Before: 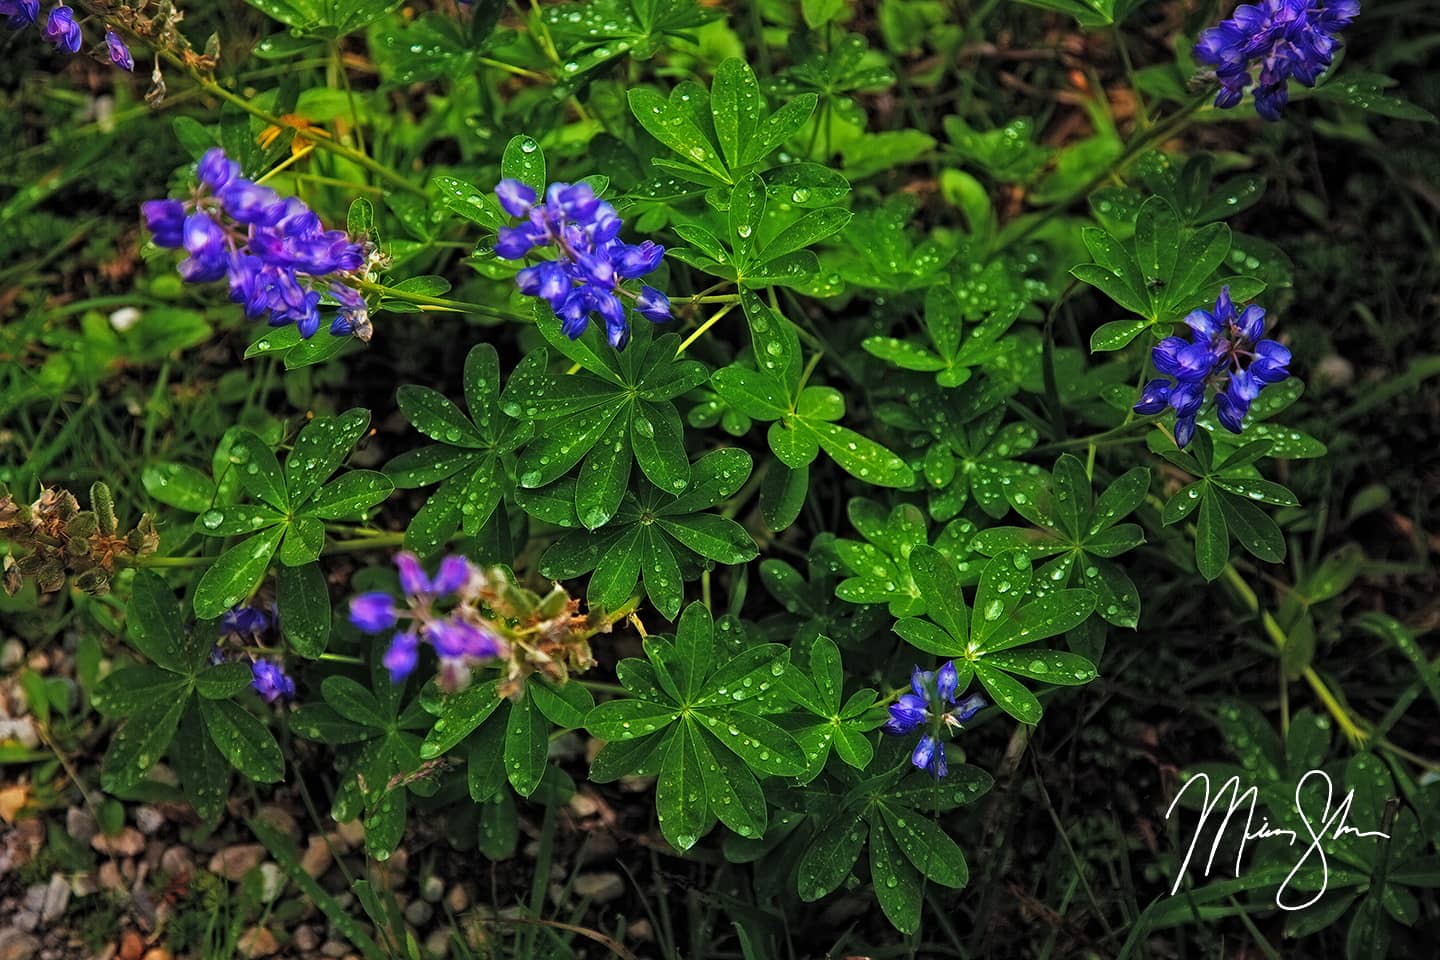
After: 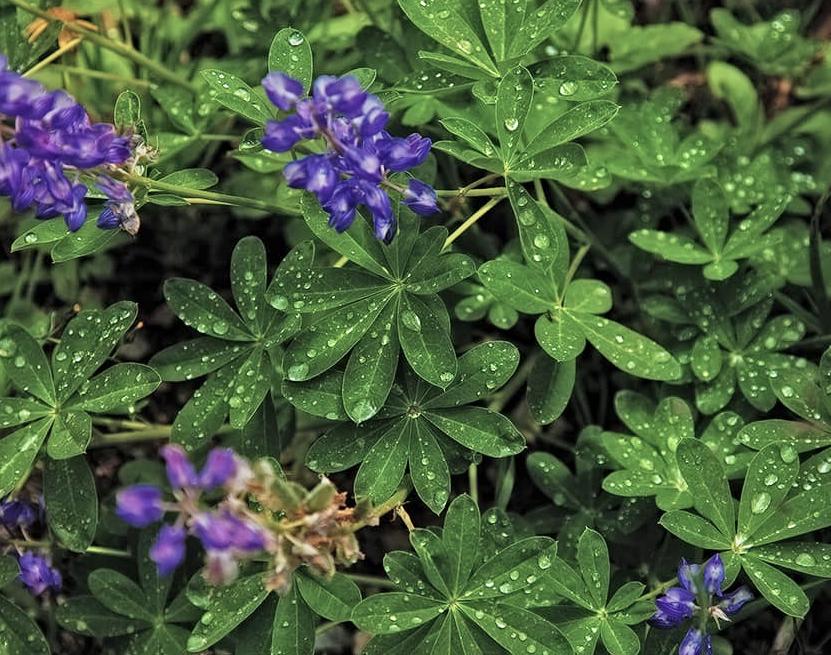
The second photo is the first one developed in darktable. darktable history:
contrast brightness saturation: contrast 0.1, saturation -0.36
exposure: exposure 0.64 EV, compensate highlight preservation false
tone equalizer: -8 EV -0.002 EV, -7 EV 0.005 EV, -6 EV -0.008 EV, -5 EV 0.007 EV, -4 EV -0.042 EV, -3 EV -0.233 EV, -2 EV -0.662 EV, -1 EV -0.983 EV, +0 EV -0.969 EV, smoothing diameter 2%, edges refinement/feathering 20, mask exposure compensation -1.57 EV, filter diffusion 5
crop: left 16.202%, top 11.208%, right 26.045%, bottom 20.557%
